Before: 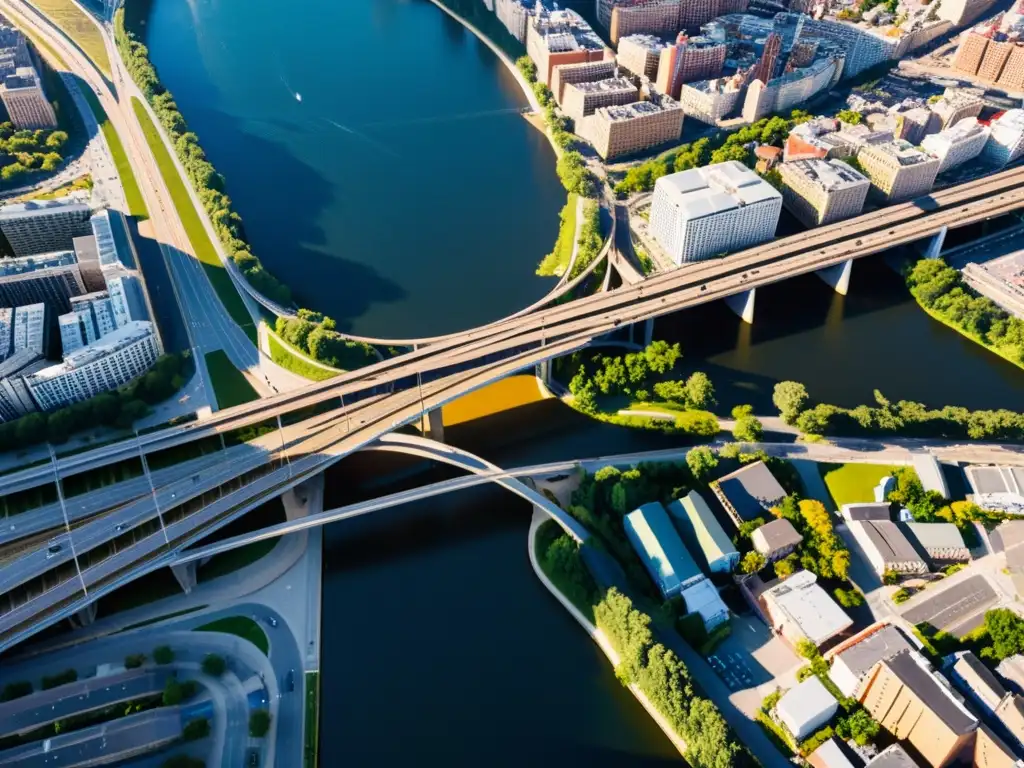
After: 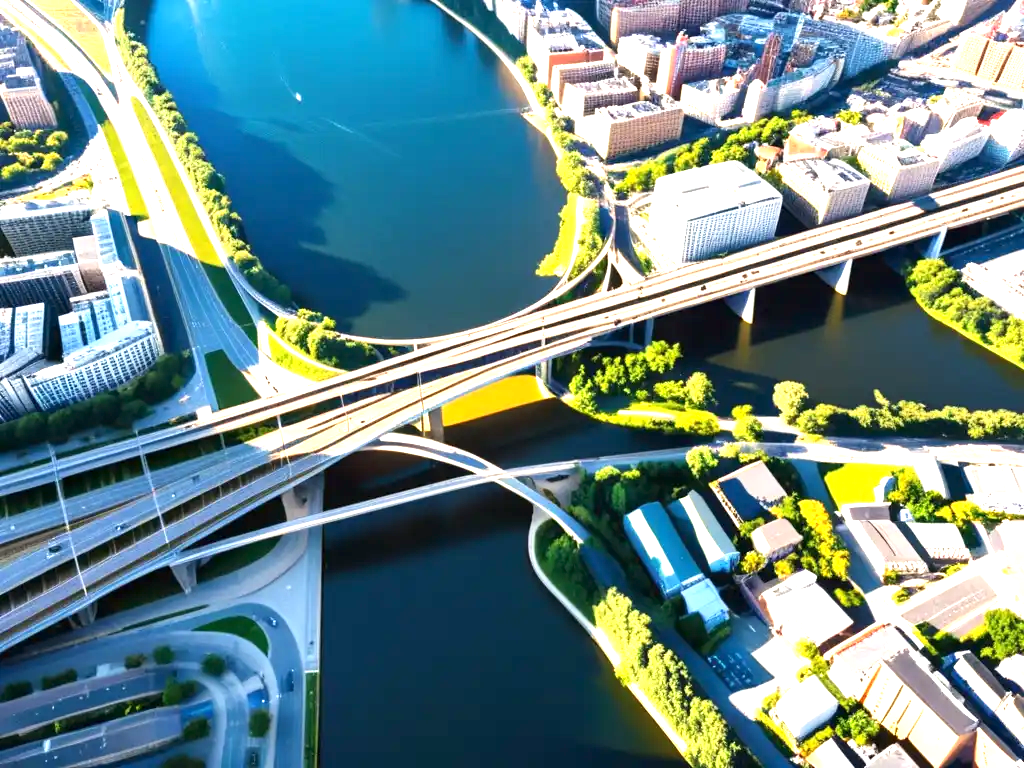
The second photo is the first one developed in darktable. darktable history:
exposure: exposure 1.273 EV, compensate exposure bias true, compensate highlight preservation false
